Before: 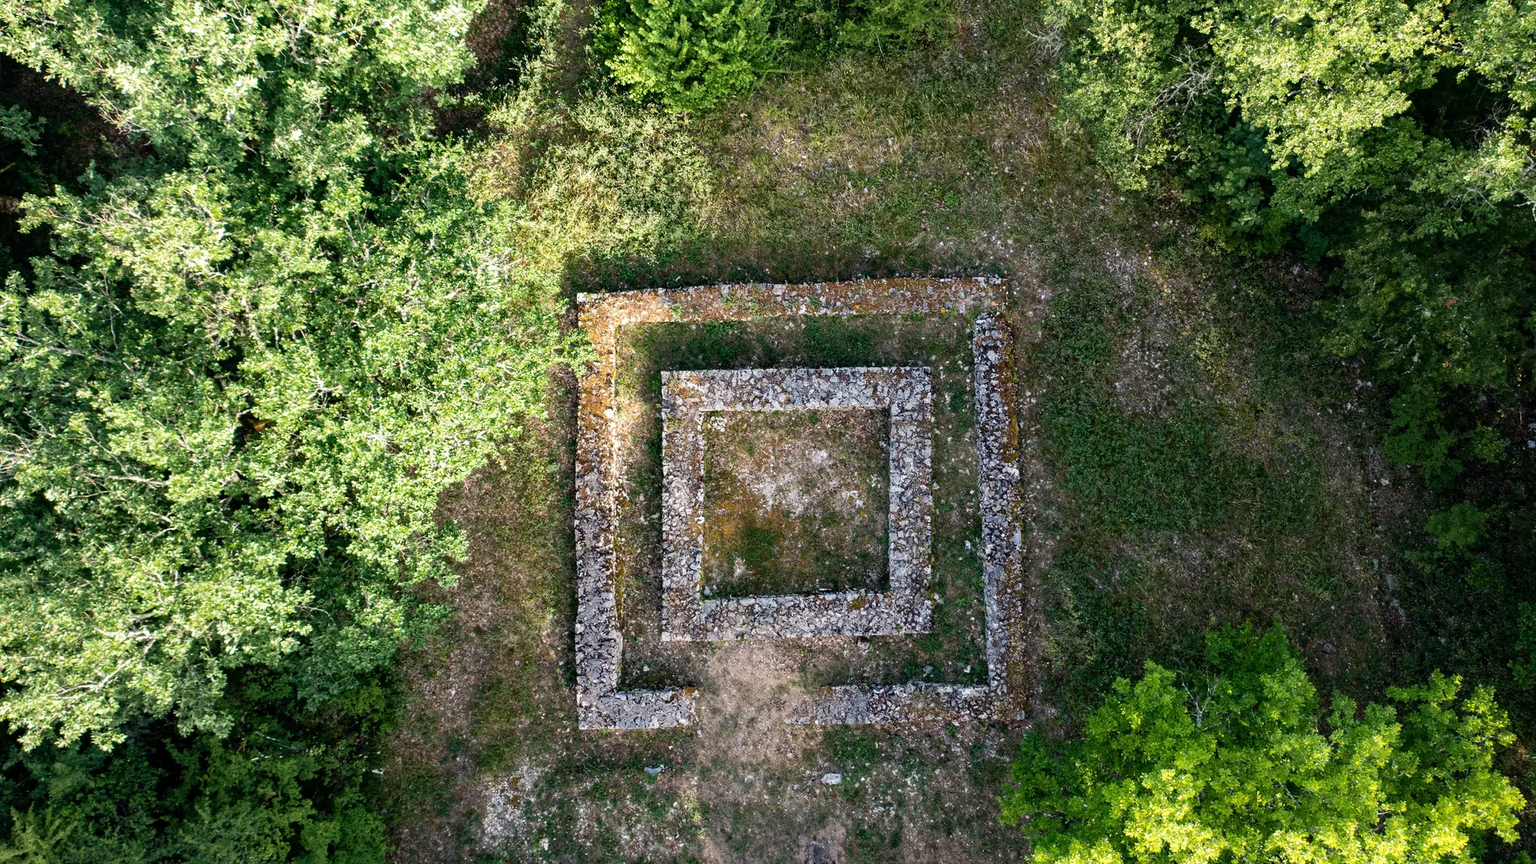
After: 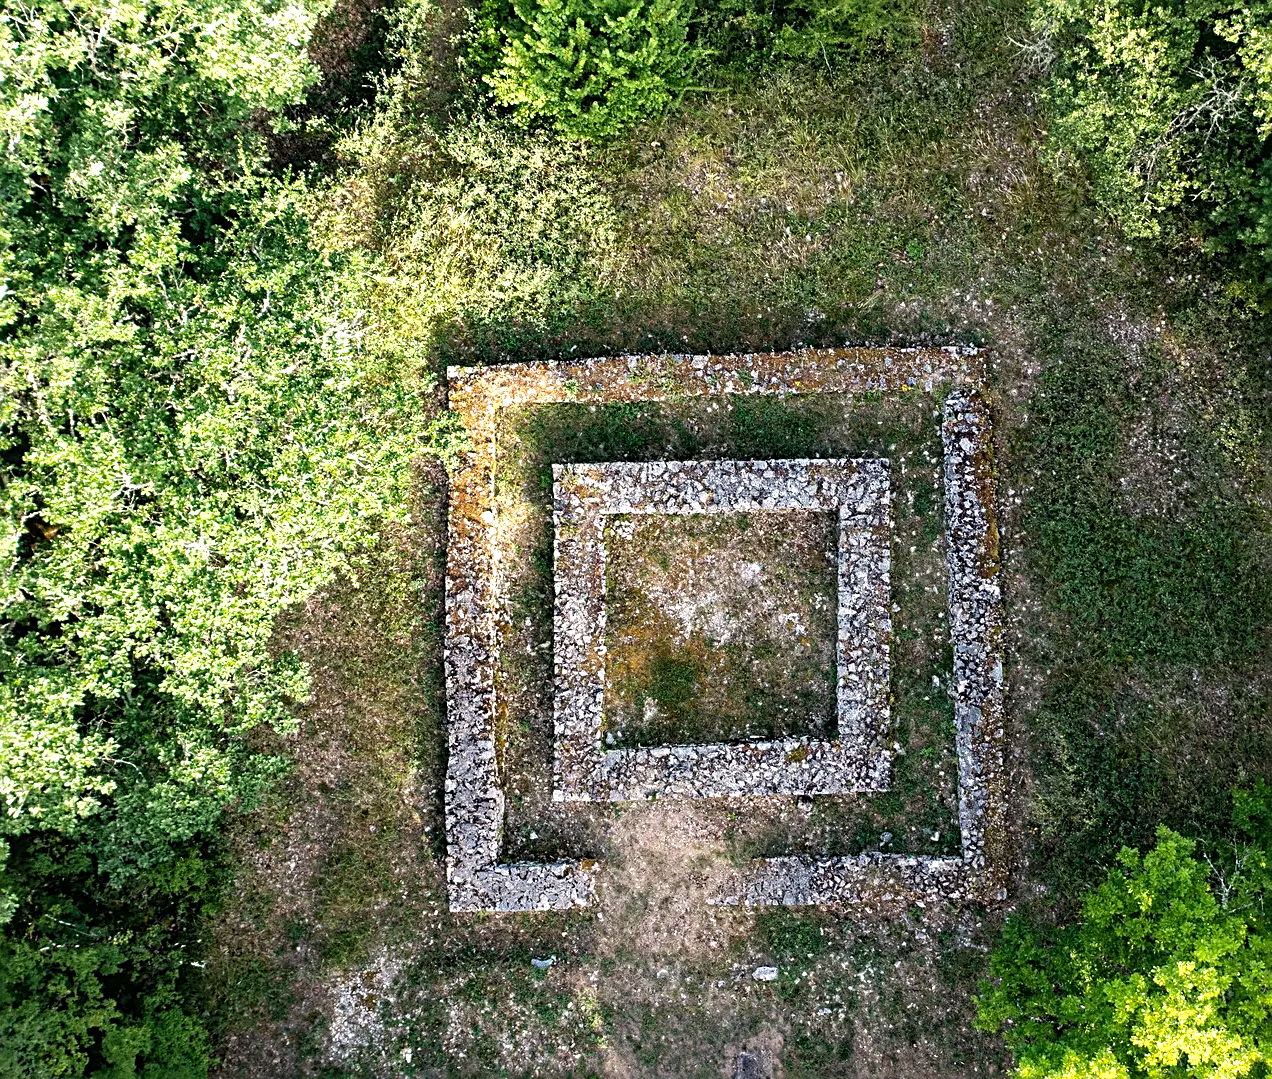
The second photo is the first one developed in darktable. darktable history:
crop and rotate: left 14.295%, right 19.409%
tone equalizer: -8 EV -0.436 EV, -7 EV -0.378 EV, -6 EV -0.331 EV, -5 EV -0.183 EV, -3 EV 0.203 EV, -2 EV 0.328 EV, -1 EV 0.4 EV, +0 EV 0.394 EV
exposure: exposure 0.129 EV, compensate exposure bias true, compensate highlight preservation false
shadows and highlights: shadows 25.36, white point adjustment -2.9, highlights -29.89
sharpen: radius 2.762
